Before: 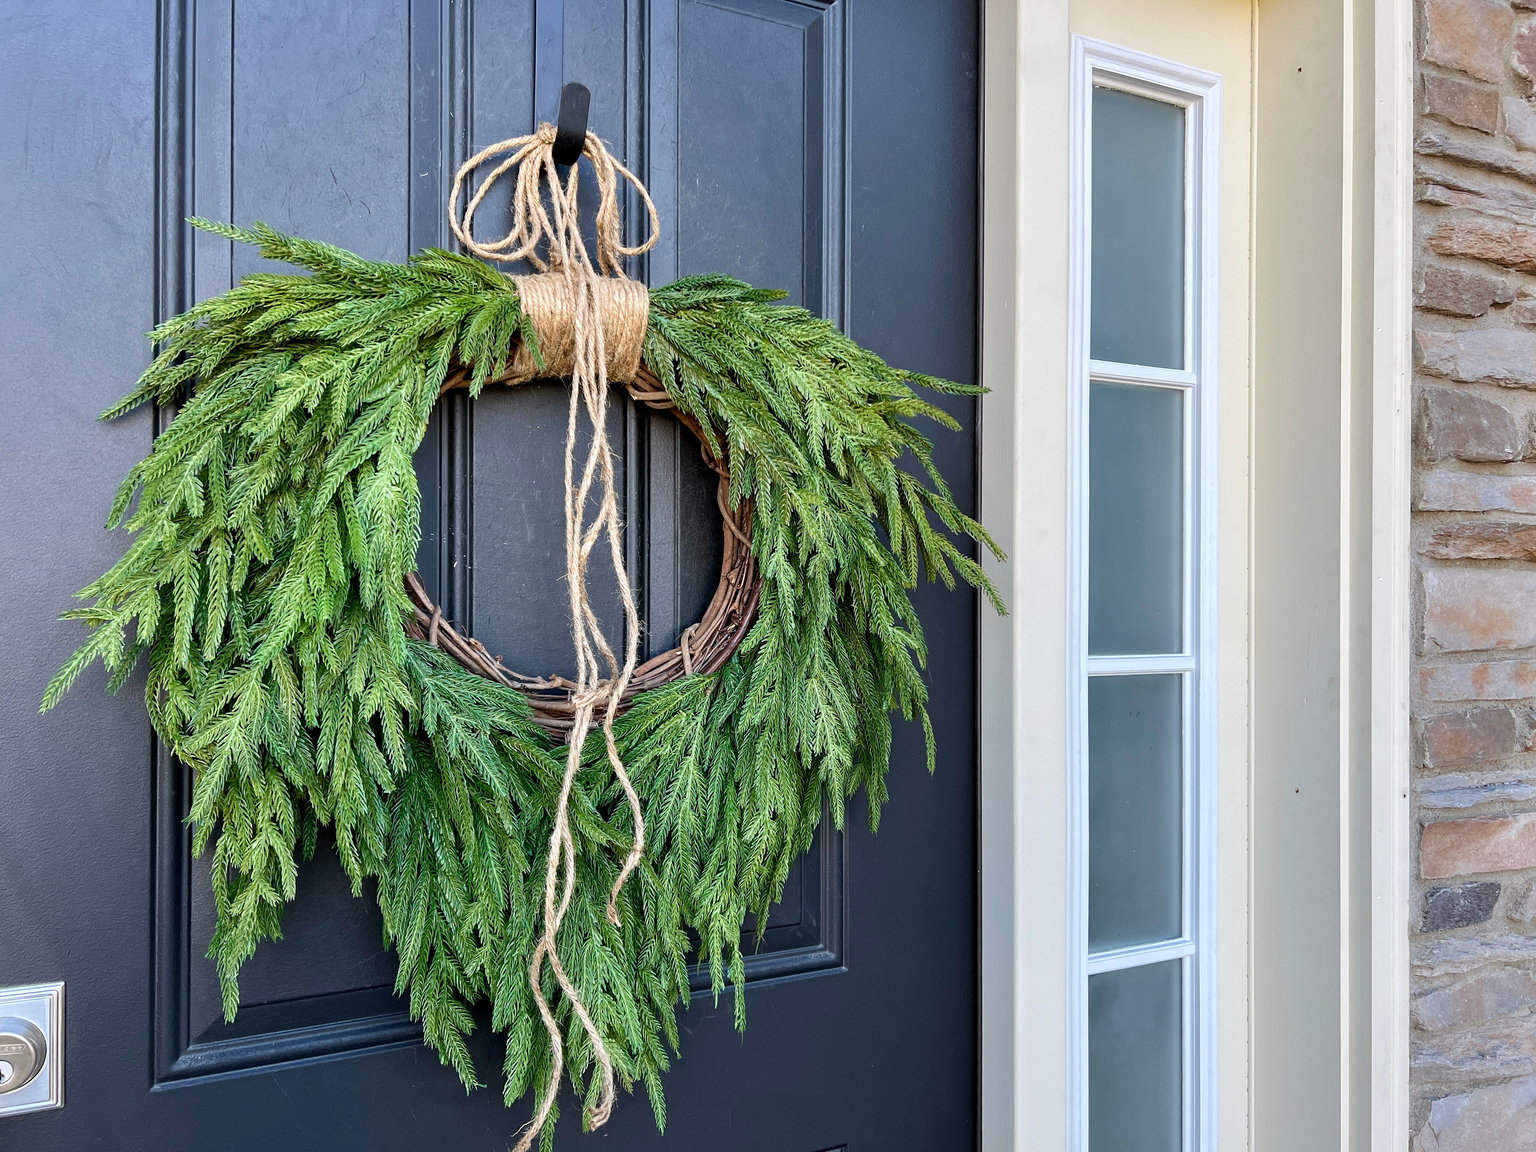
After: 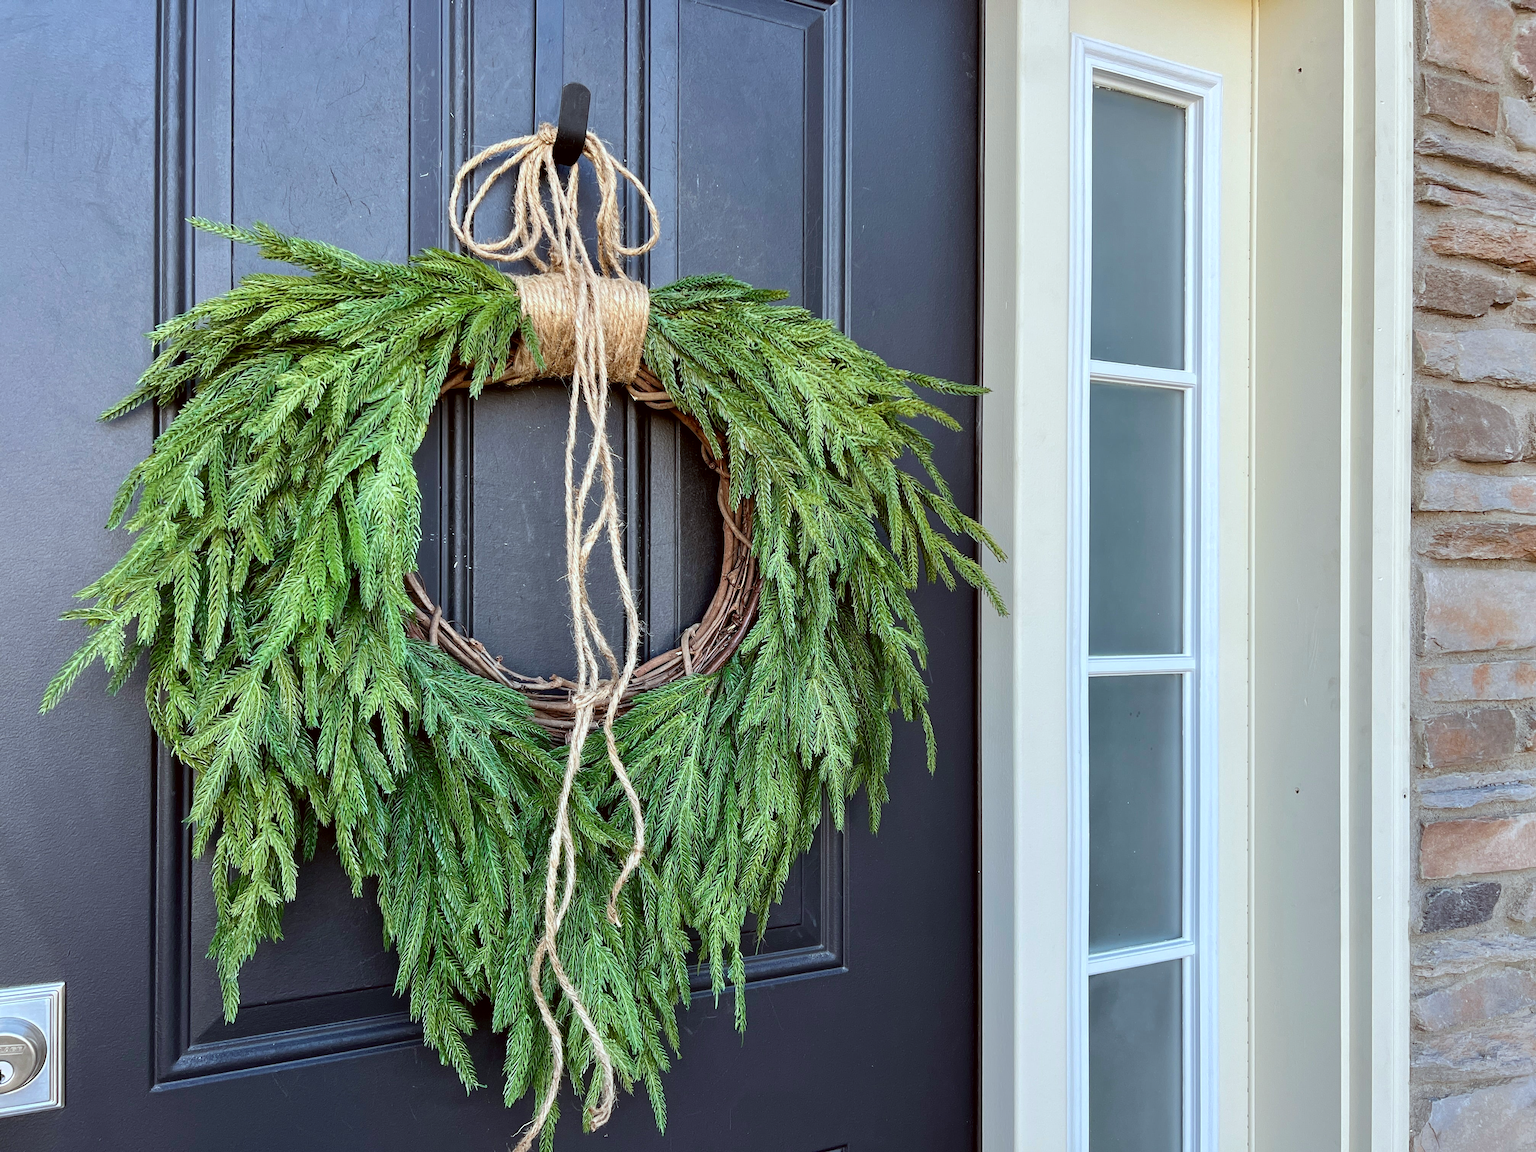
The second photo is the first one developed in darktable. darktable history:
color correction: highlights a* -4.91, highlights b* -3.28, shadows a* 4.21, shadows b* 4.06
tone equalizer: -7 EV 0.095 EV, edges refinement/feathering 500, mask exposure compensation -1.57 EV, preserve details no
